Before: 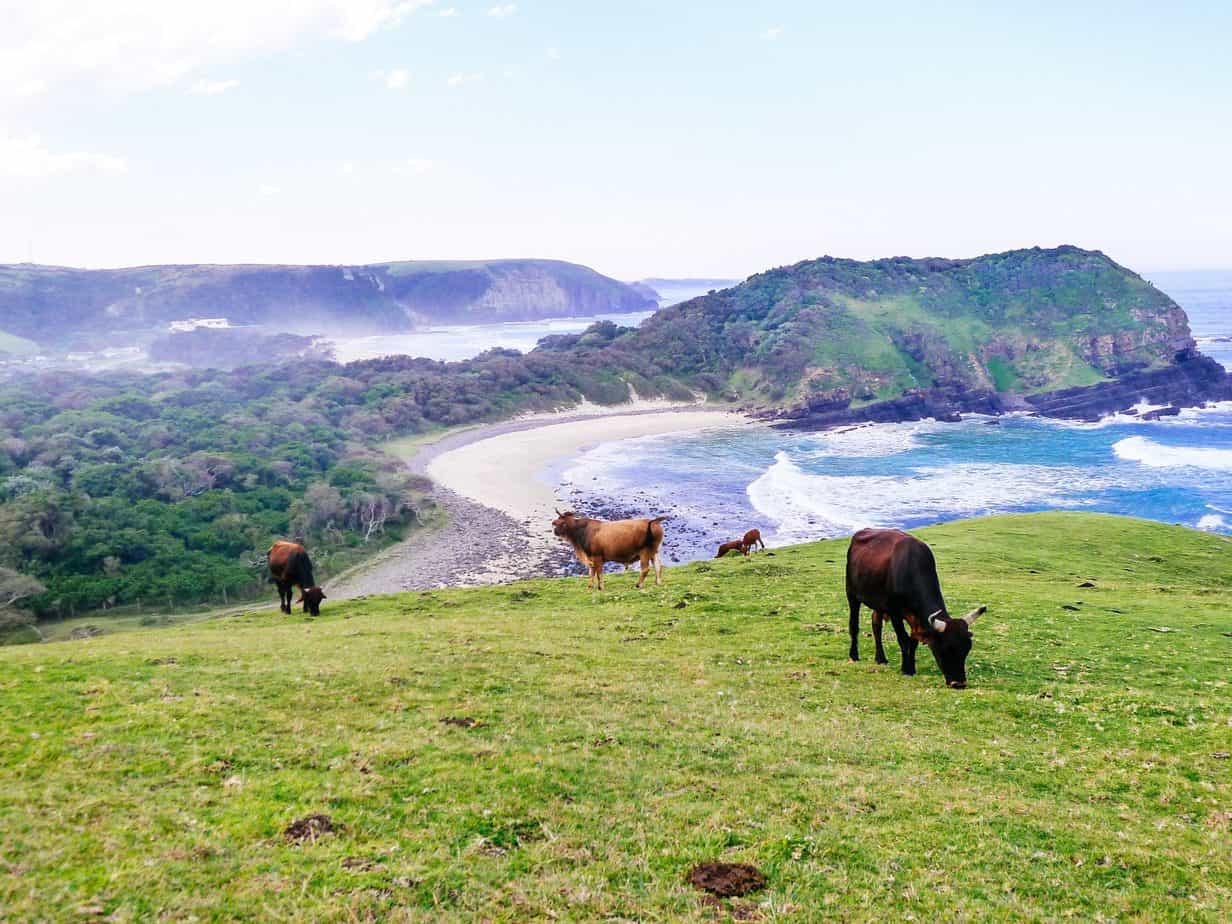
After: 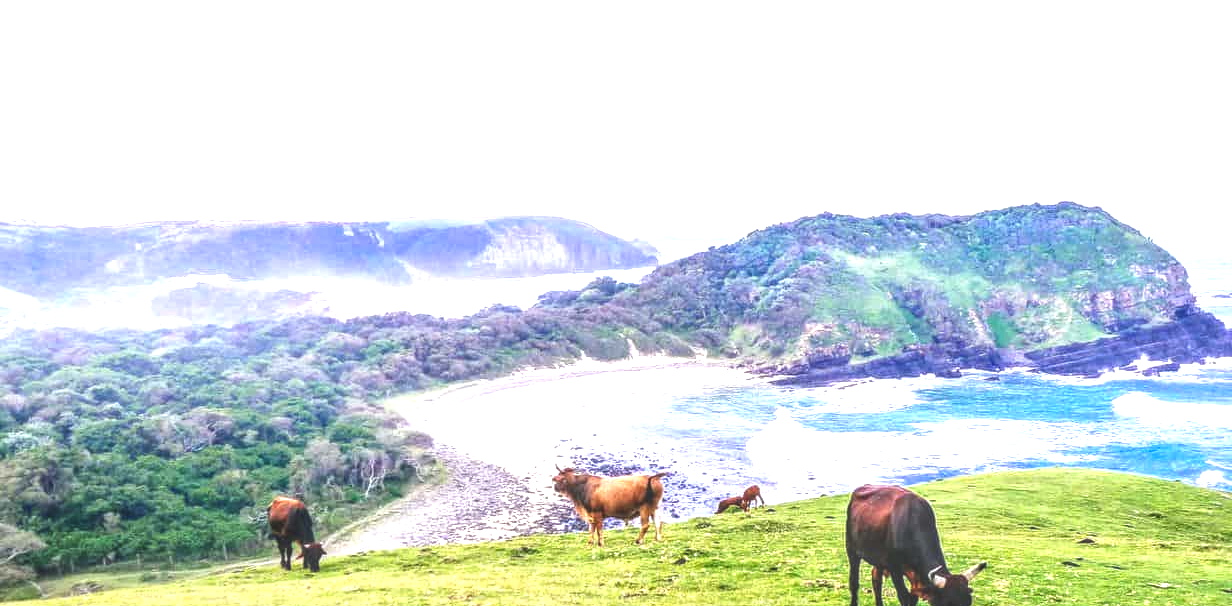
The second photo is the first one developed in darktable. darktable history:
crop and rotate: top 4.848%, bottom 29.503%
local contrast: highlights 0%, shadows 0%, detail 133%
exposure: black level correction -0.005, exposure 1 EV, compensate highlight preservation false
